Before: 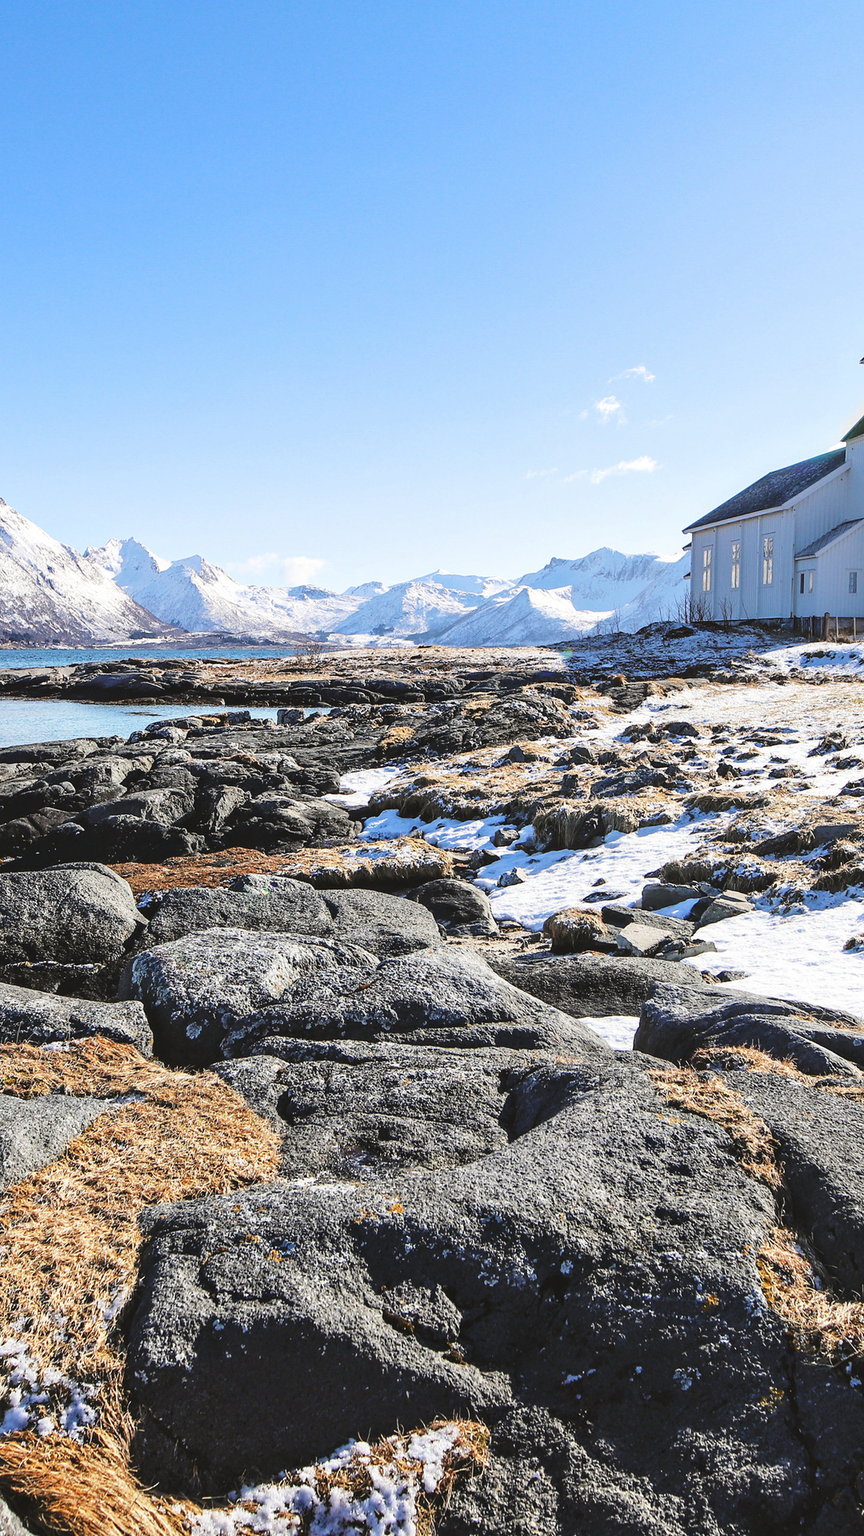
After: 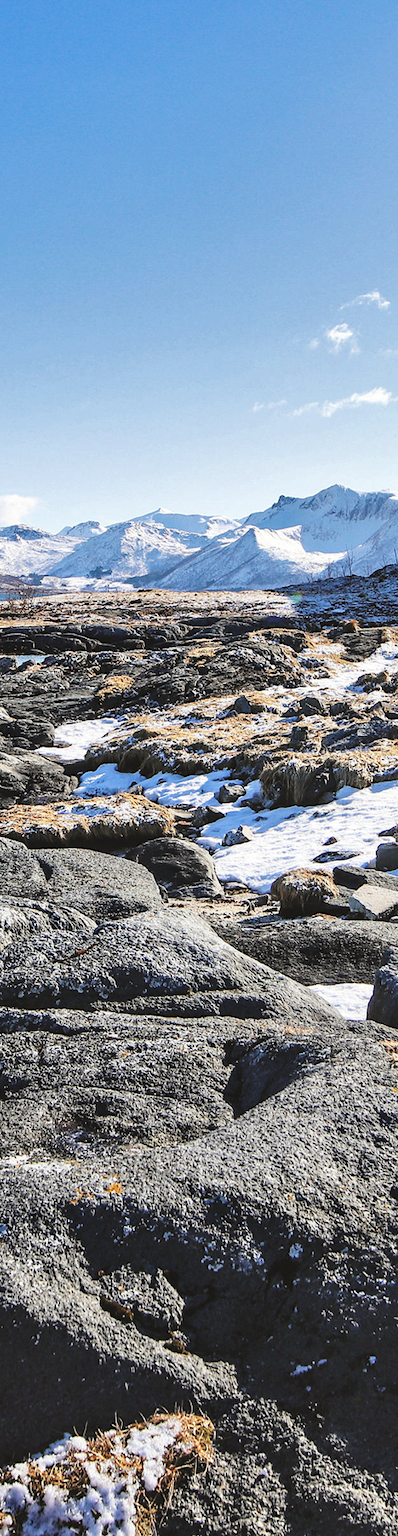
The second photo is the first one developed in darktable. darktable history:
crop: left 33.452%, top 6.025%, right 23.155%
exposure: compensate highlight preservation false
shadows and highlights: radius 118.69, shadows 42.21, highlights -61.56, soften with gaussian
